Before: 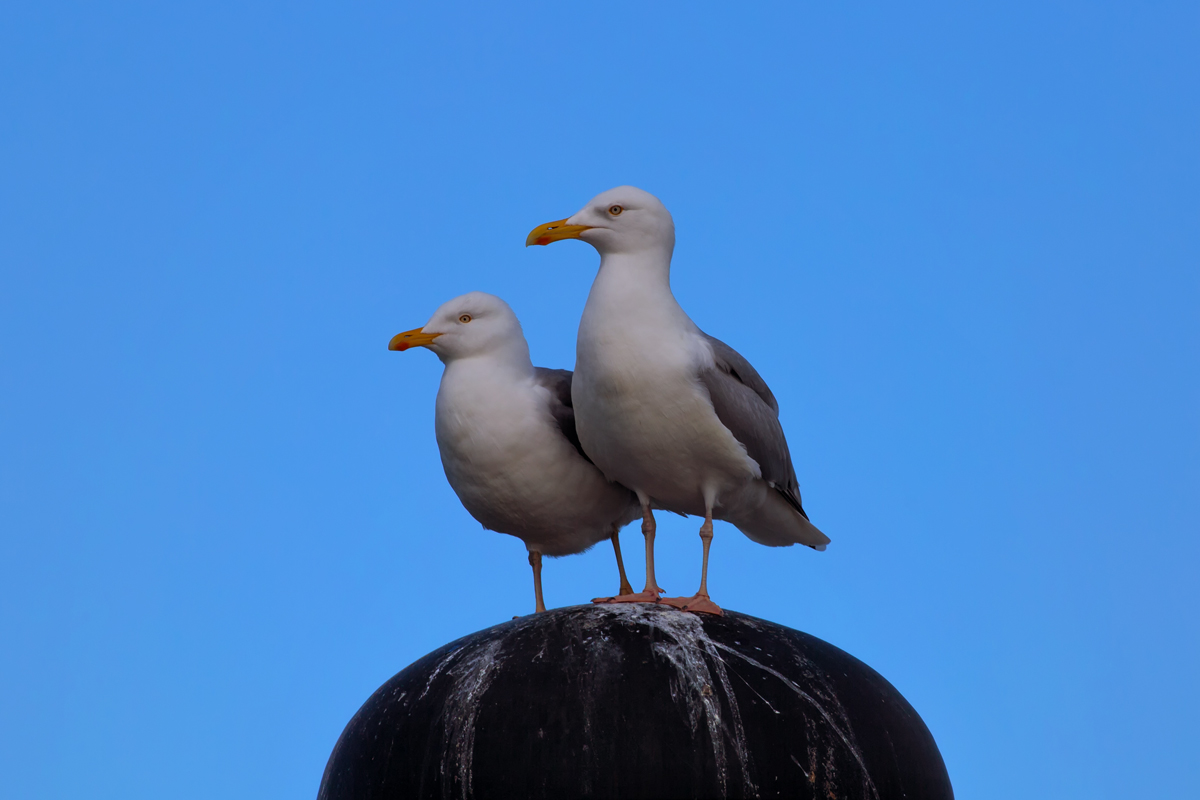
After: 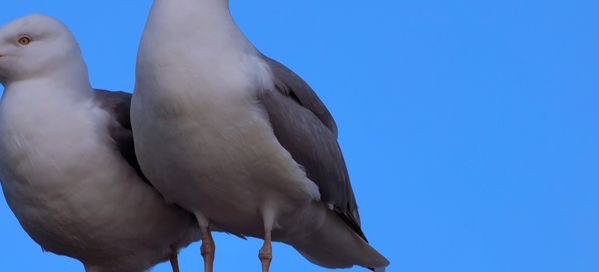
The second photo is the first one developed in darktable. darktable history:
crop: left 36.832%, top 34.801%, right 13.196%, bottom 31.078%
color calibration: illuminant as shot in camera, x 0.358, y 0.373, temperature 4628.91 K
